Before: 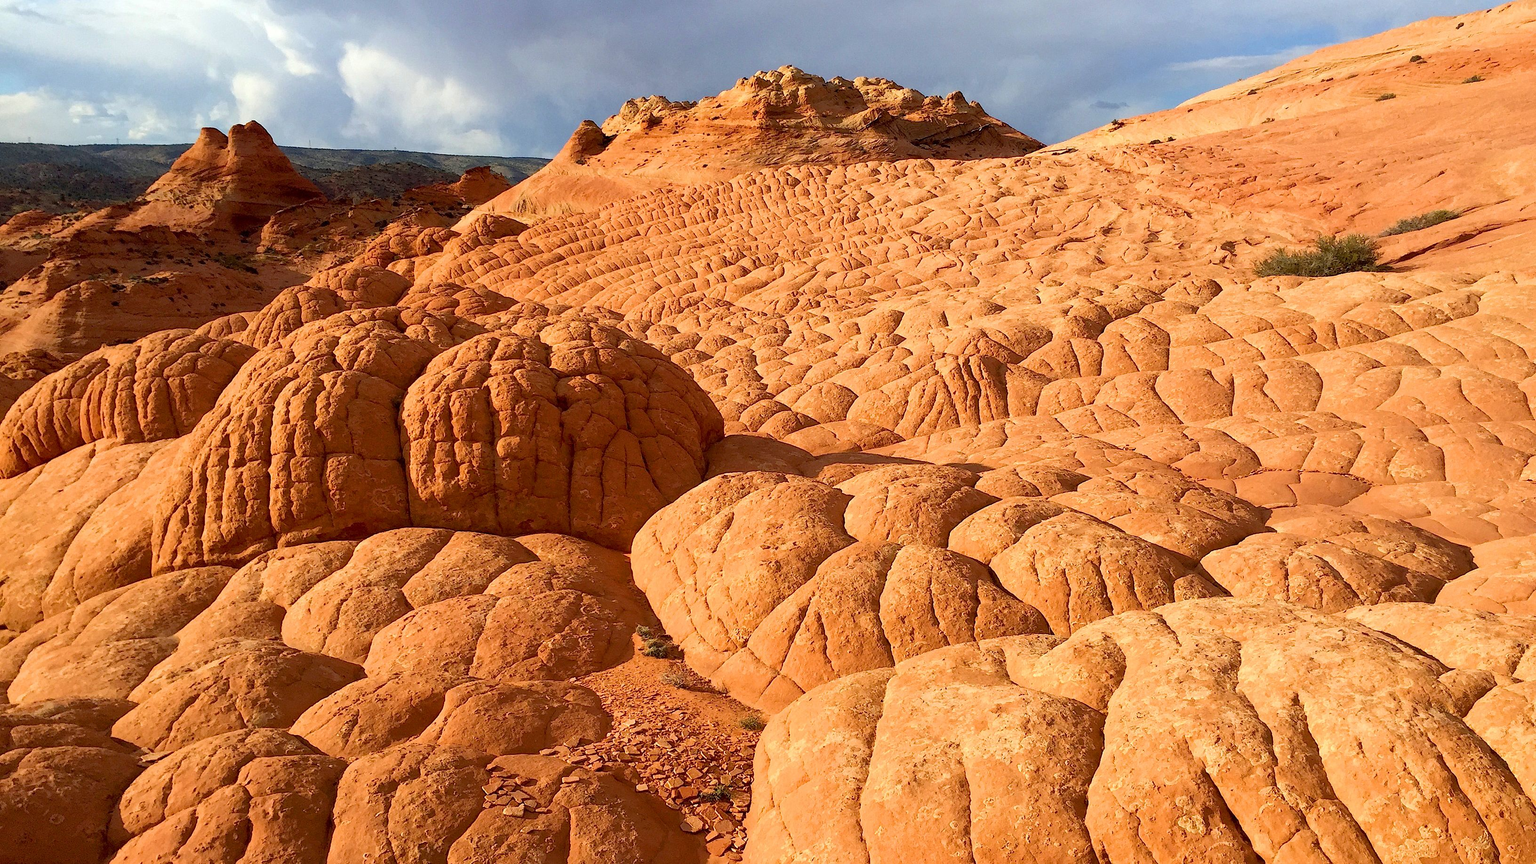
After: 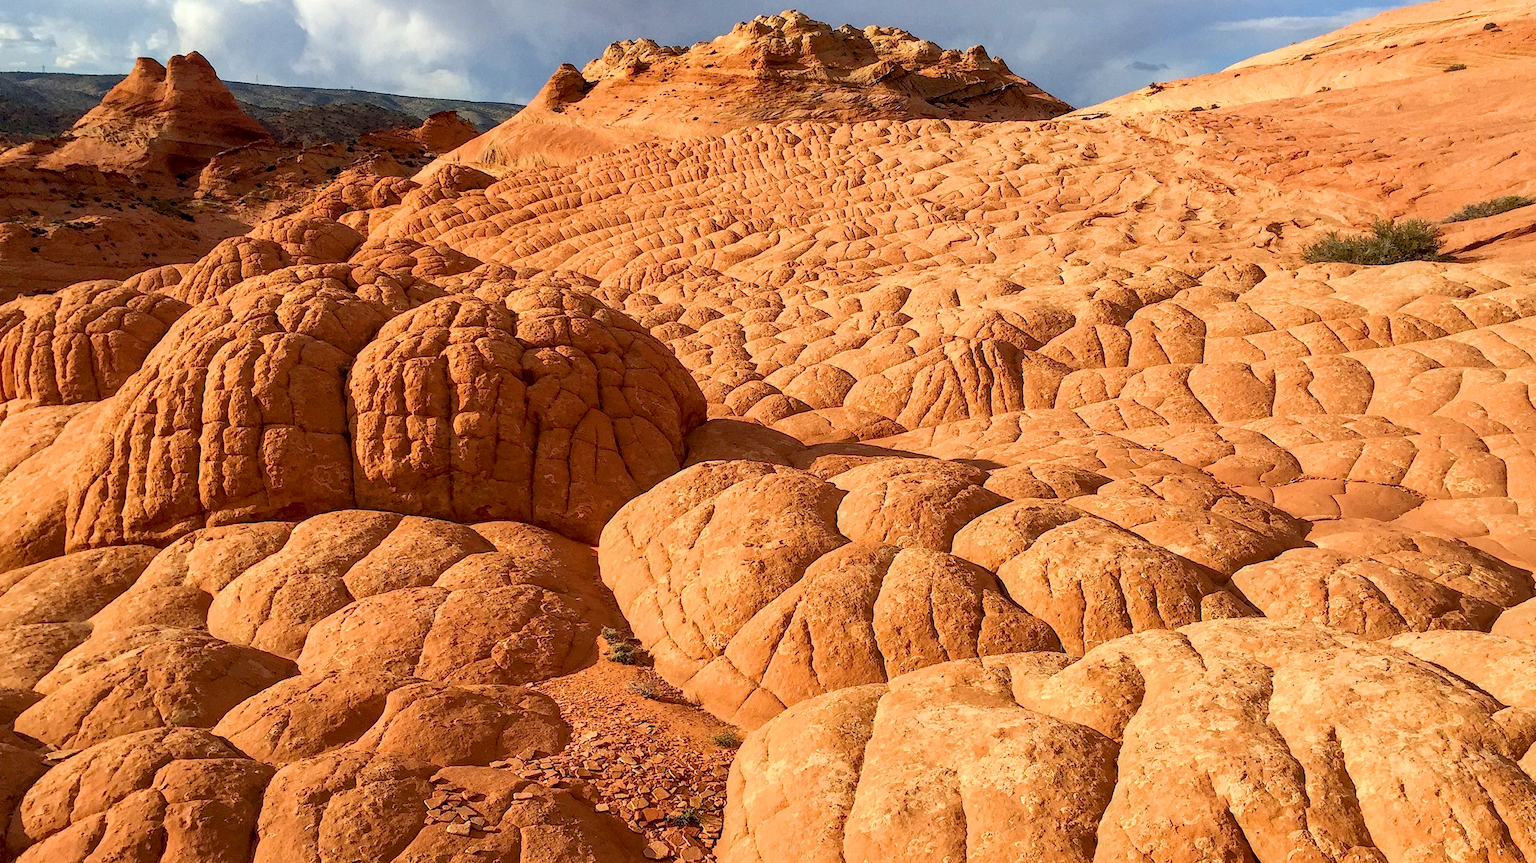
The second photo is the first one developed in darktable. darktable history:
local contrast: on, module defaults
crop and rotate: angle -1.95°, left 3.155%, top 4.101%, right 1.565%, bottom 0.674%
